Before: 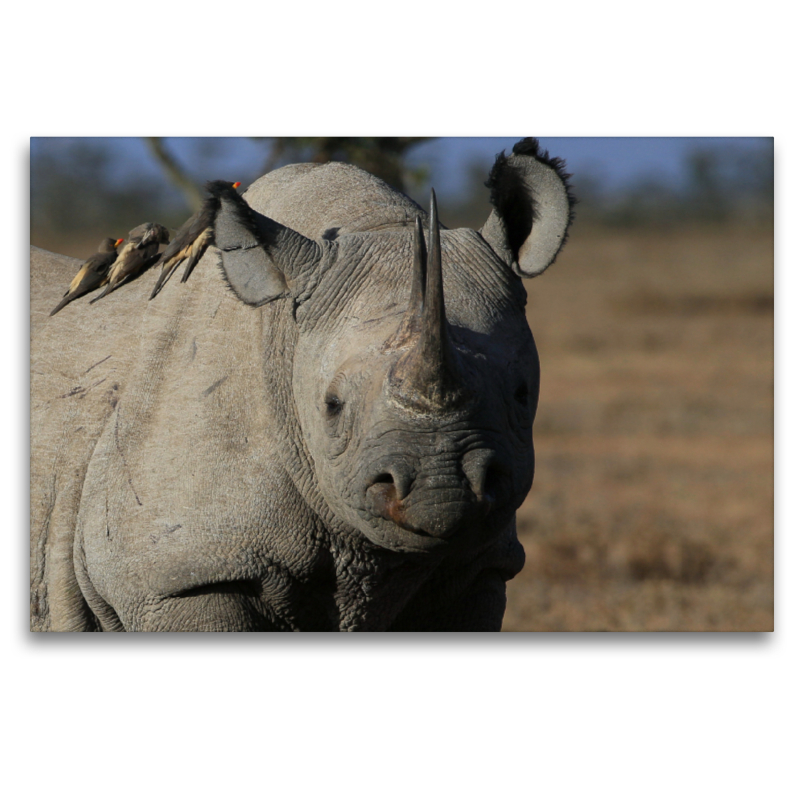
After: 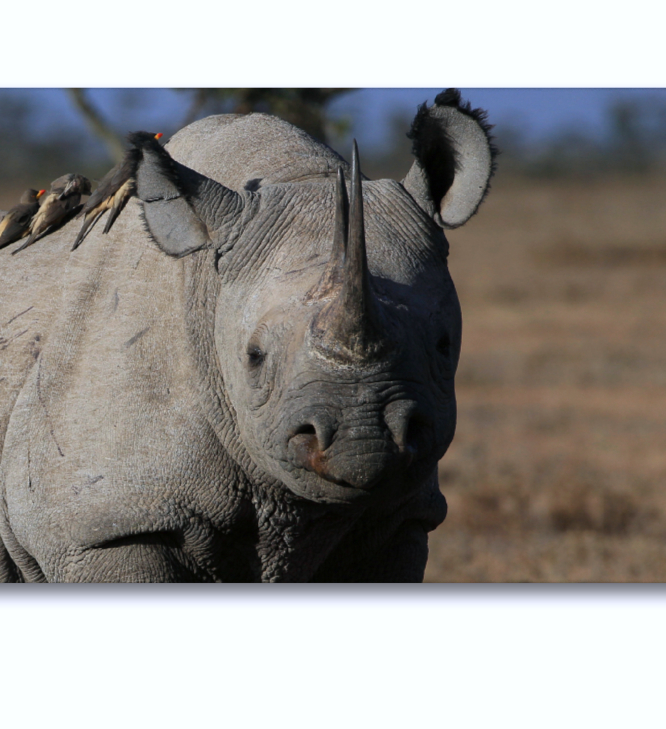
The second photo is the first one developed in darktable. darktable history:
color correction: highlights b* 0.023
color calibration: illuminant as shot in camera, x 0.358, y 0.373, temperature 4628.91 K
crop: left 9.765%, top 6.236%, right 6.977%, bottom 2.607%
